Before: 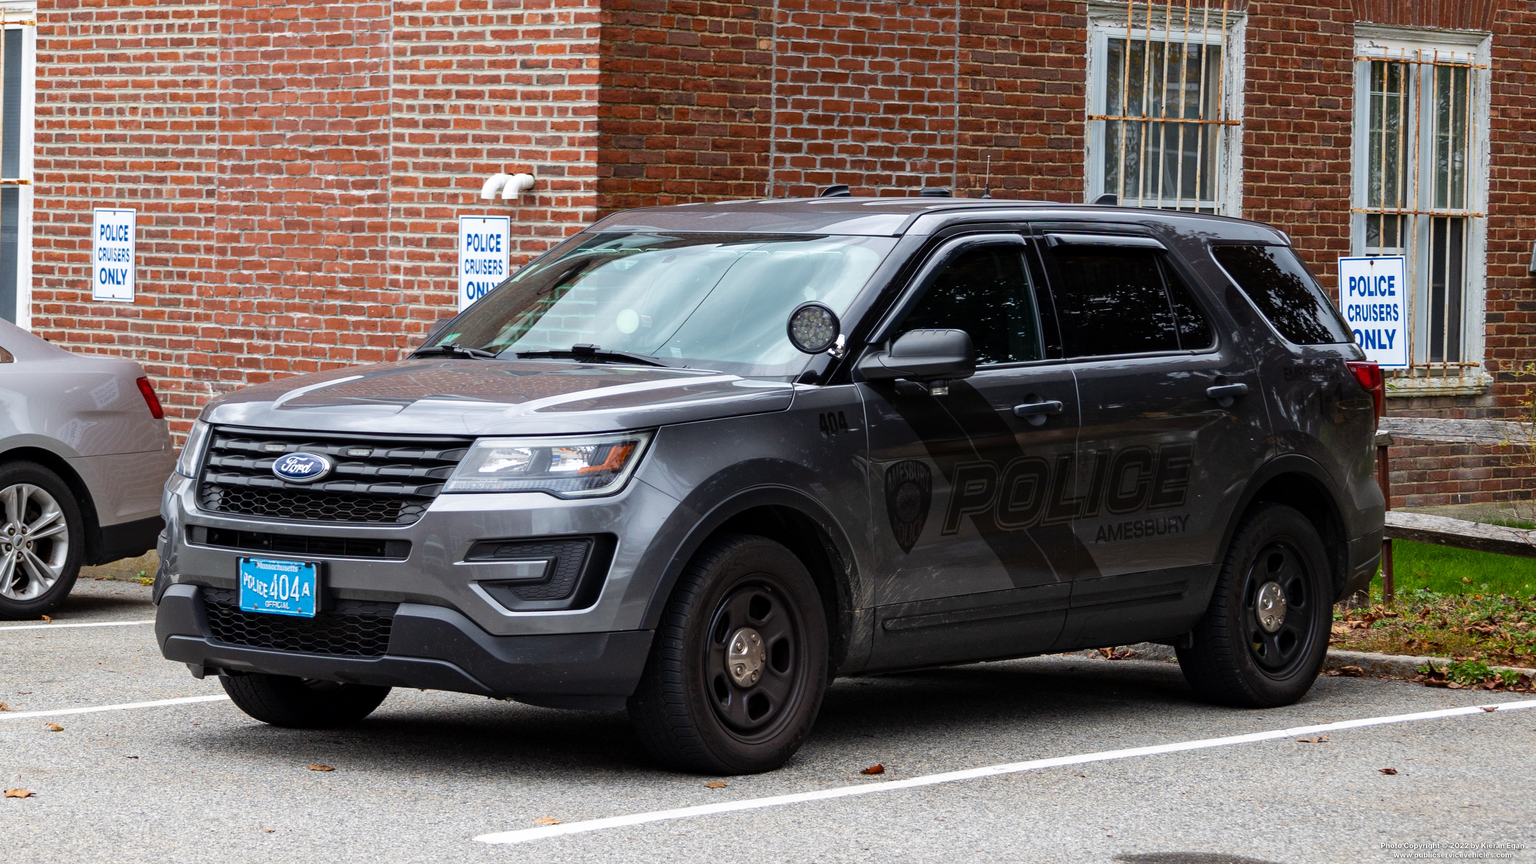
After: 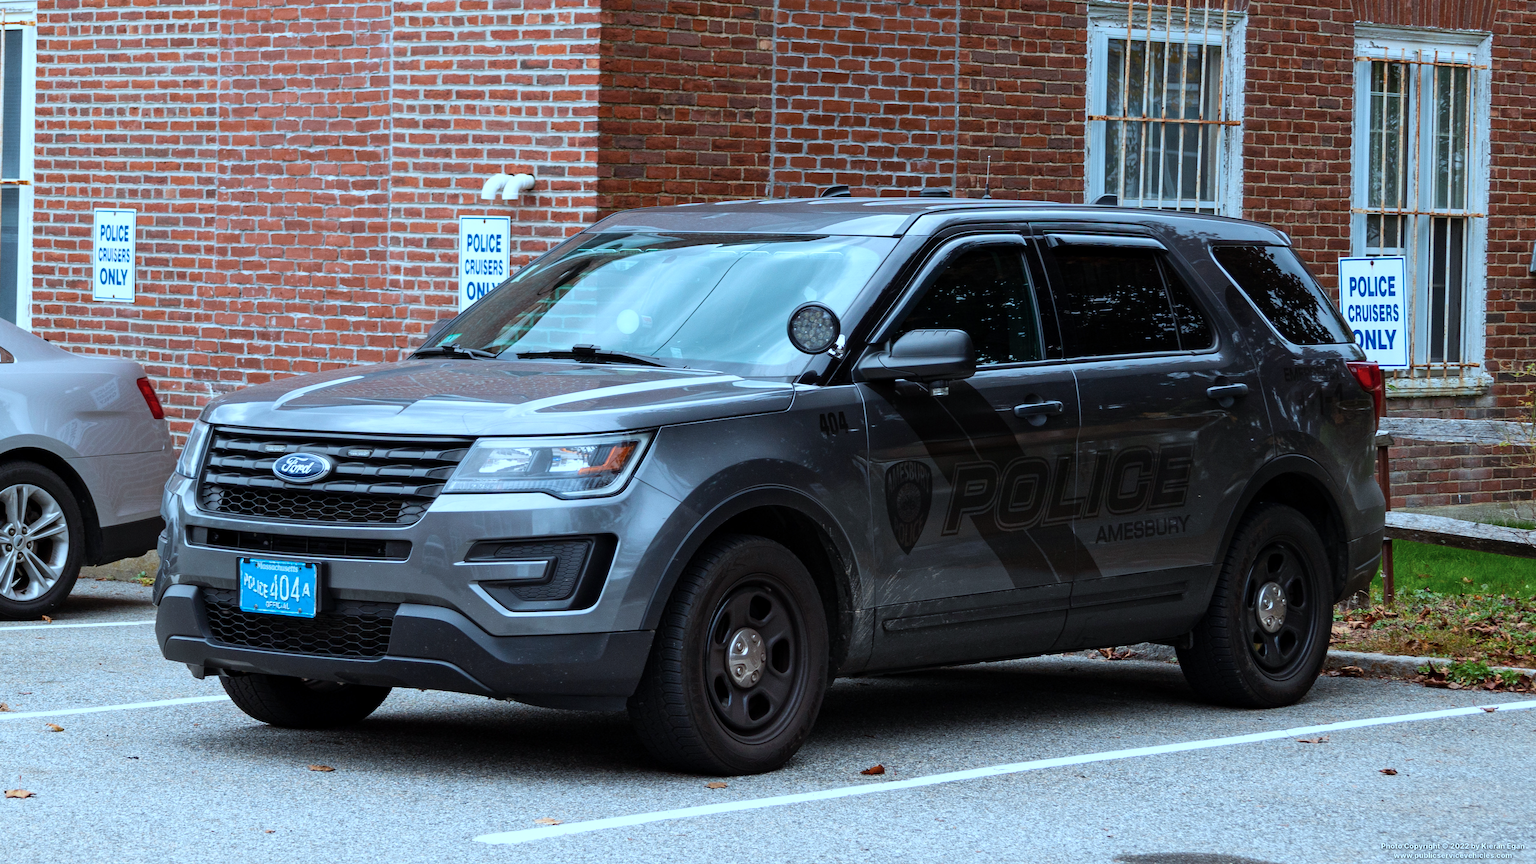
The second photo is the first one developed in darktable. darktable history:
color correction: highlights a* -9.69, highlights b* -21.79
